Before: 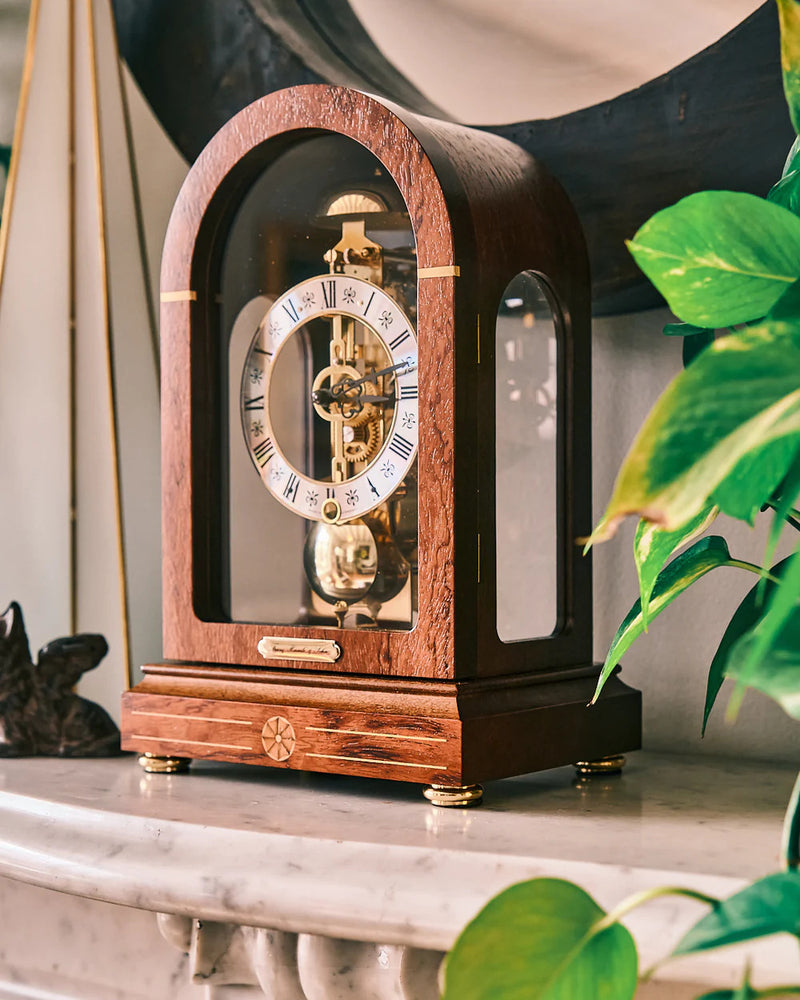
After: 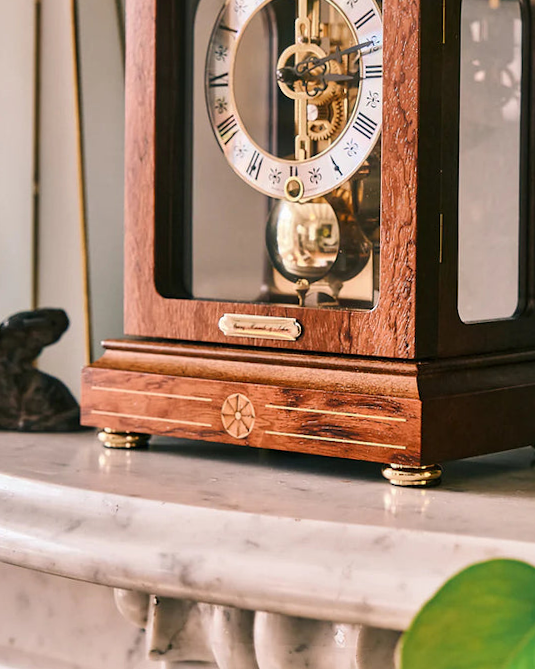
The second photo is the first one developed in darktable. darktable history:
crop and rotate: angle -0.82°, left 3.85%, top 31.828%, right 27.992%
rgb levels: preserve colors max RGB
